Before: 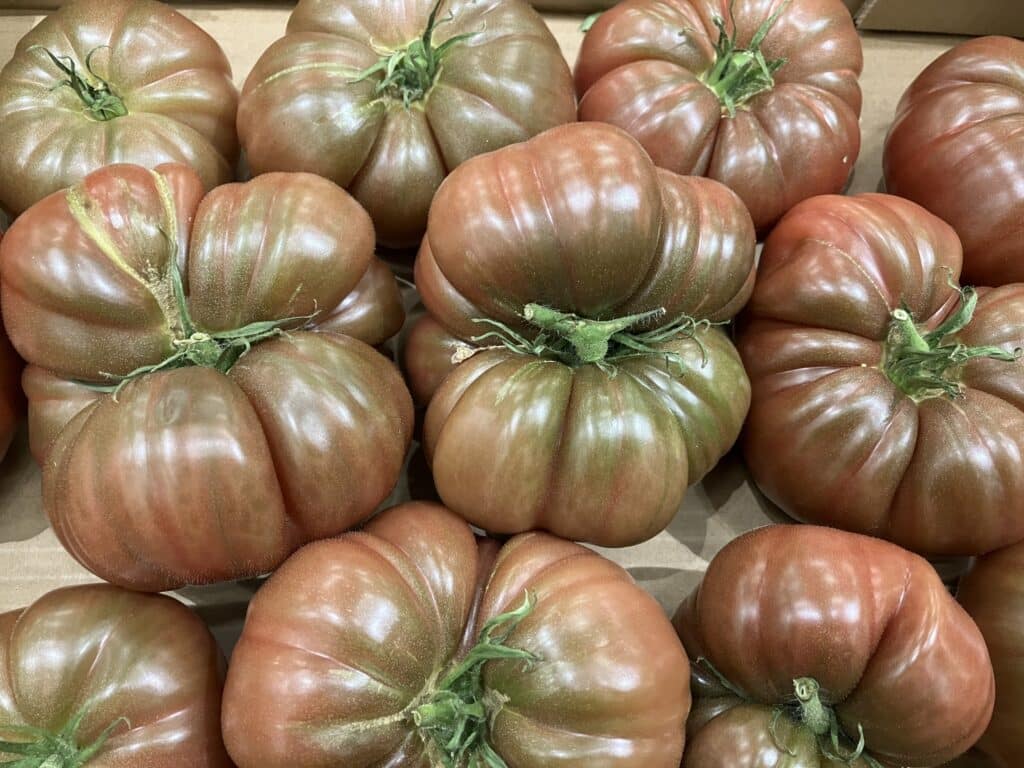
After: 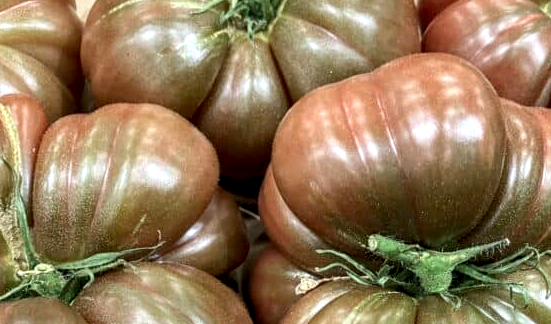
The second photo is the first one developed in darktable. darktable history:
crop: left 15.306%, top 9.065%, right 30.789%, bottom 48.638%
local contrast: detail 150%
